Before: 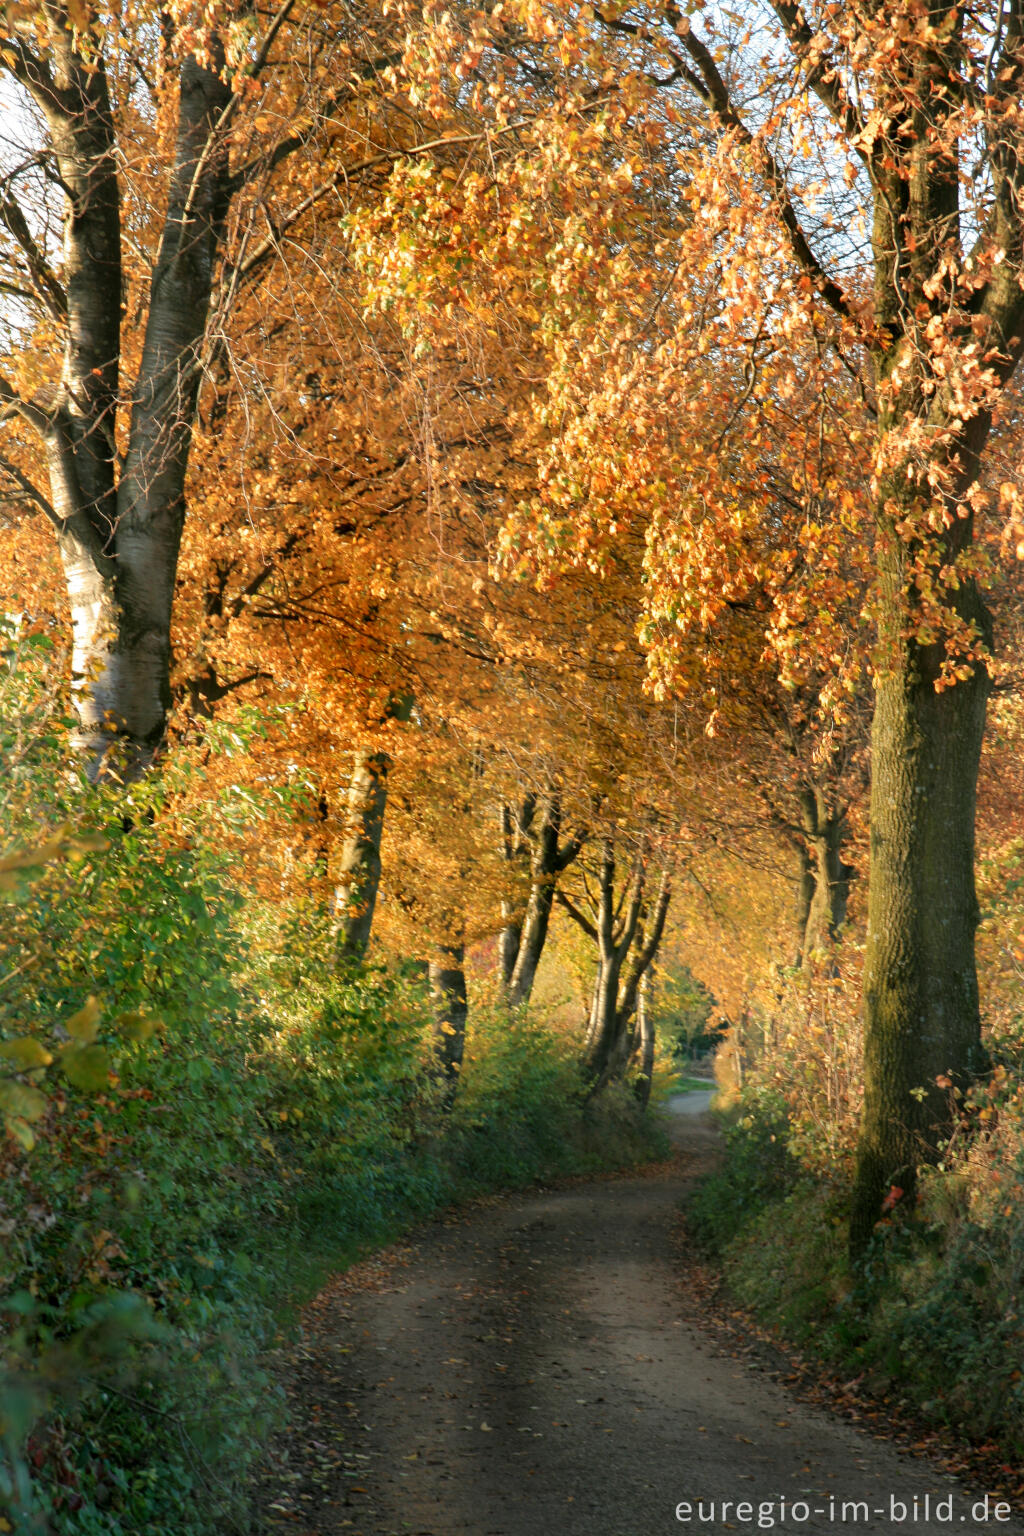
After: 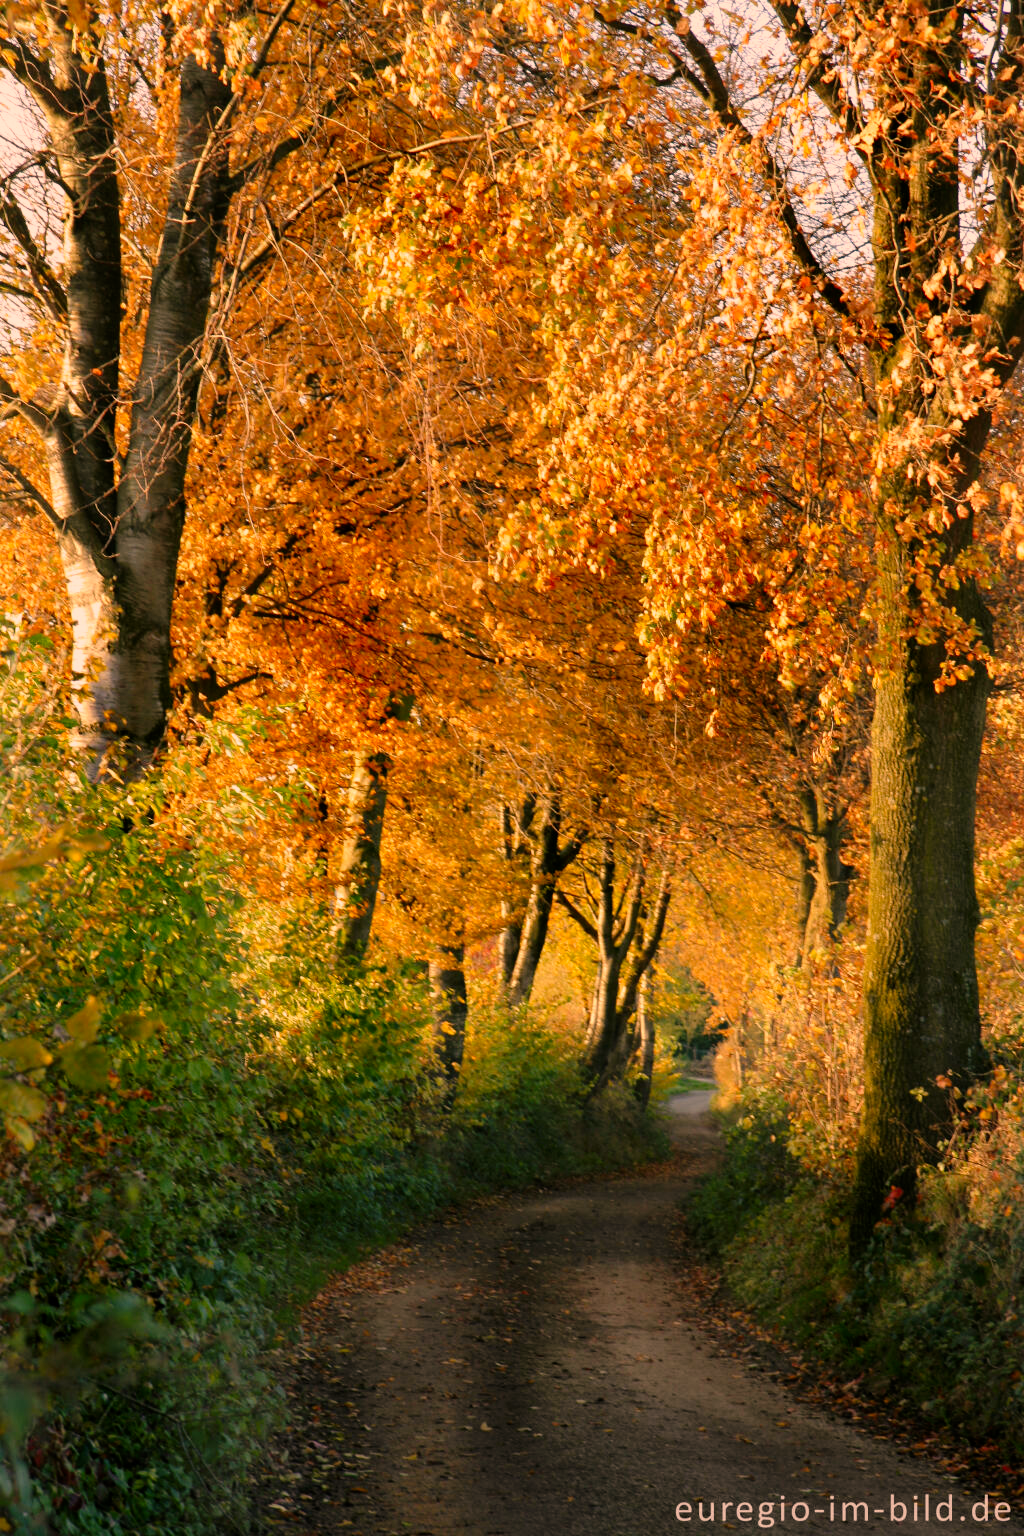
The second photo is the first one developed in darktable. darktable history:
tone curve: curves: ch0 [(0, 0) (0.068, 0.031) (0.183, 0.13) (0.341, 0.319) (0.547, 0.545) (0.828, 0.817) (1, 0.968)]; ch1 [(0, 0) (0.23, 0.166) (0.34, 0.308) (0.371, 0.337) (0.429, 0.408) (0.477, 0.466) (0.499, 0.5) (0.529, 0.528) (0.559, 0.578) (0.743, 0.798) (1, 1)]; ch2 [(0, 0) (0.431, 0.419) (0.495, 0.502) (0.524, 0.525) (0.568, 0.543) (0.6, 0.597) (0.634, 0.644) (0.728, 0.722) (1, 1)], preserve colors none
color correction: highlights a* 22.51, highlights b* 22.04
